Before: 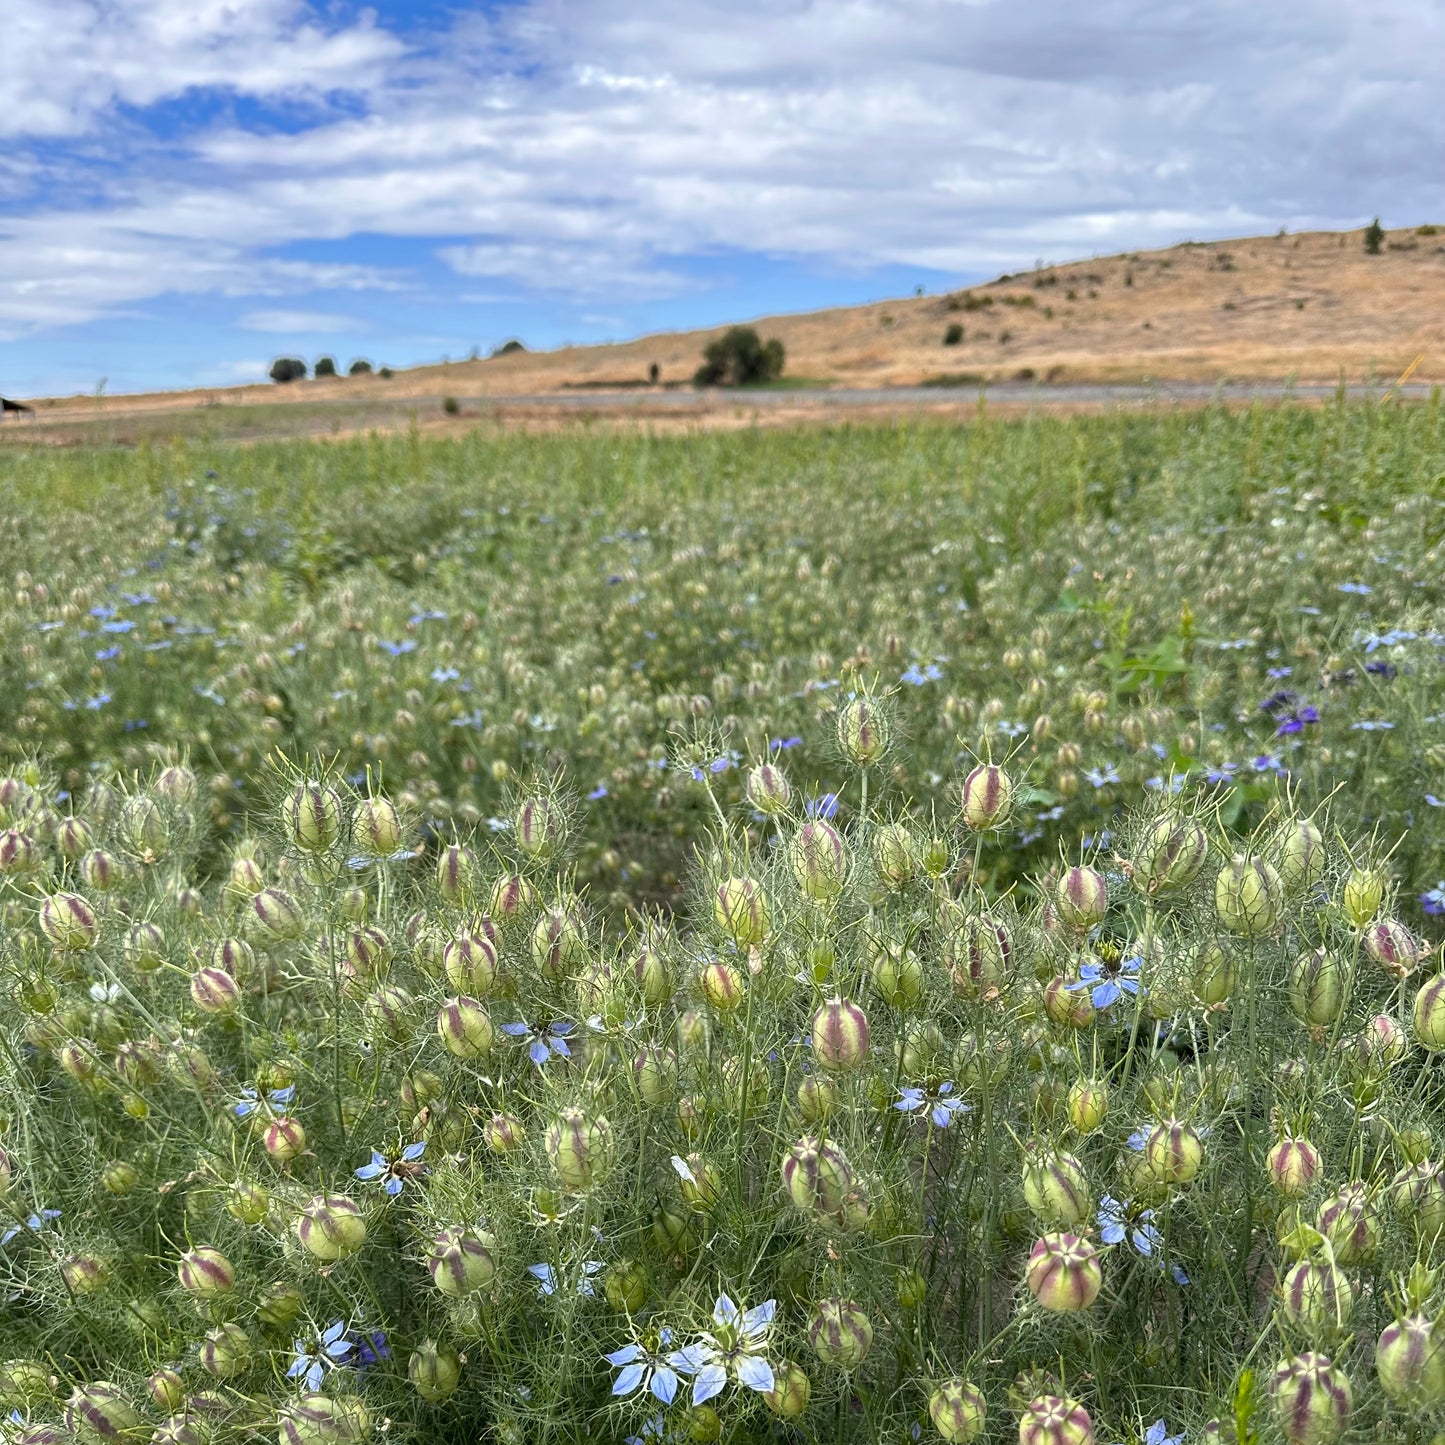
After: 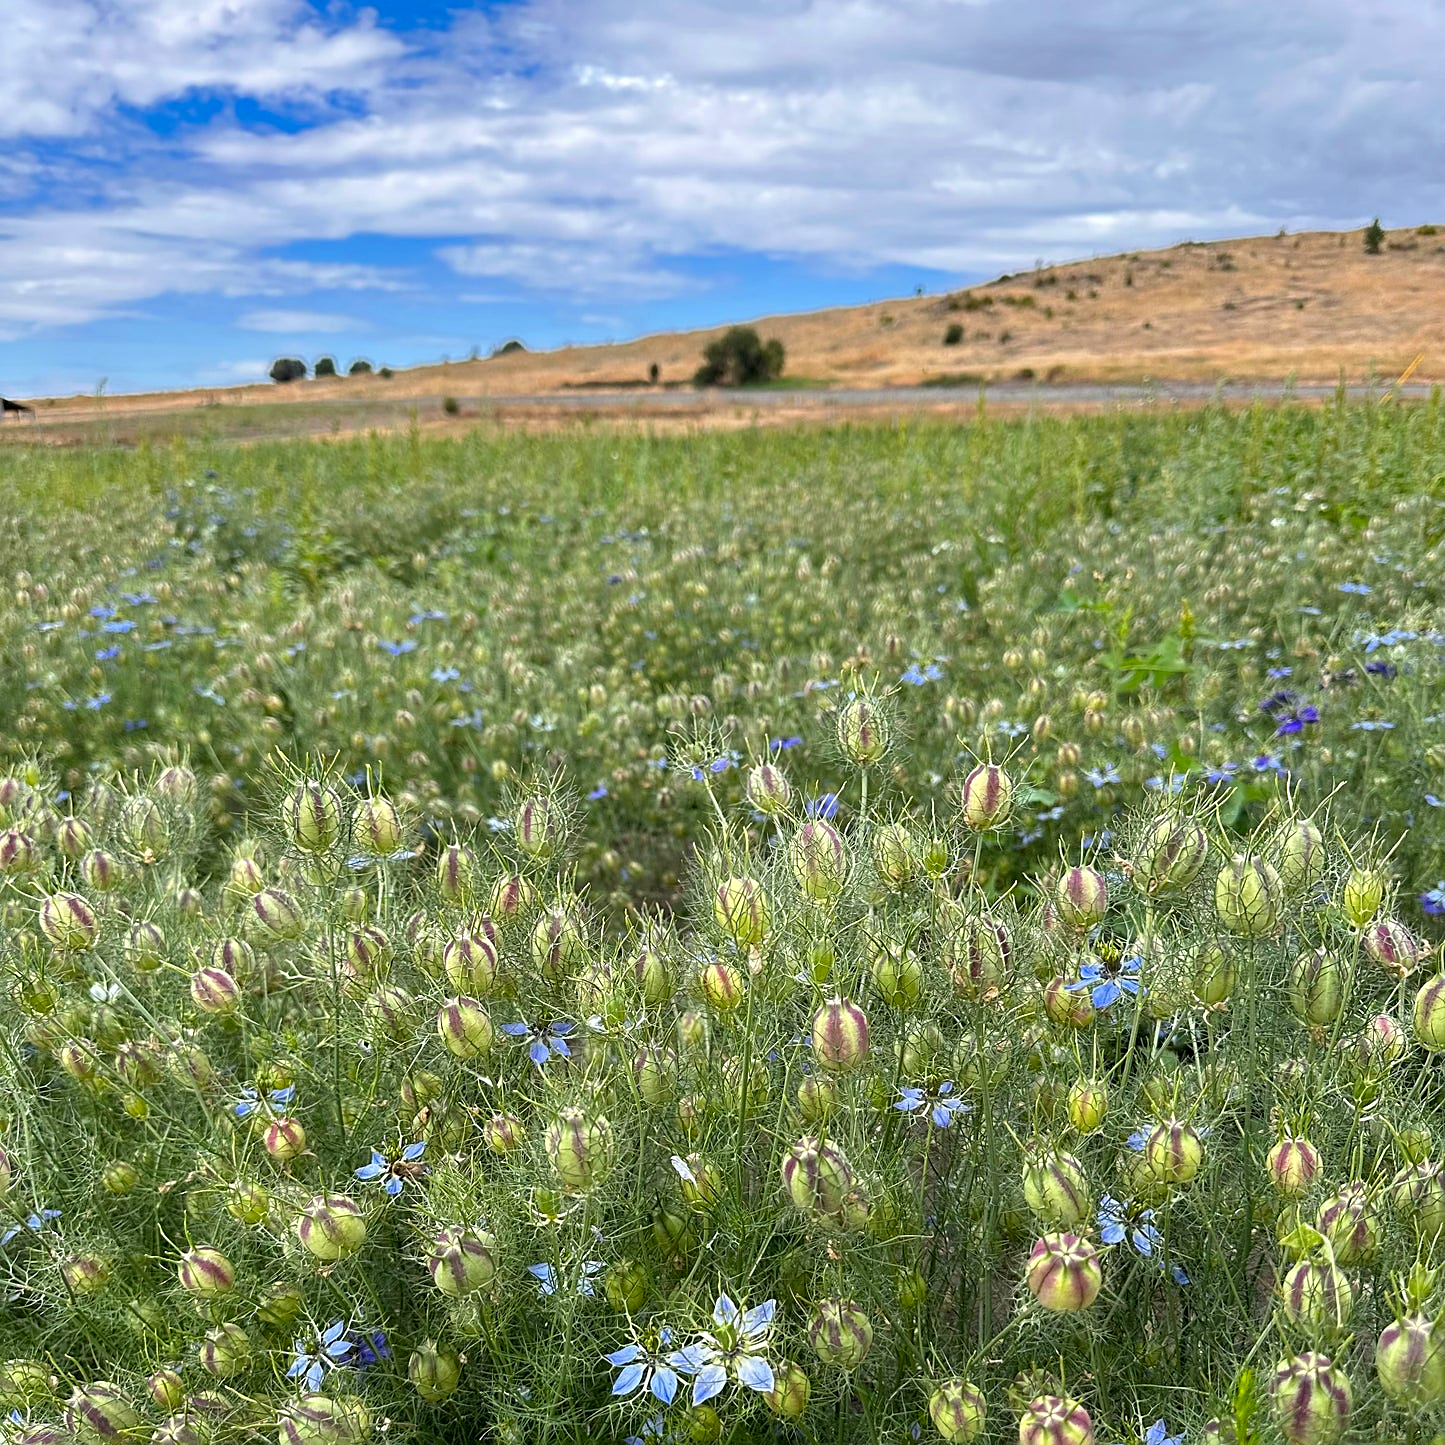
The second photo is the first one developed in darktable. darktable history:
sharpen: on, module defaults
color zones: curves: ch0 [(0, 0.613) (0.01, 0.613) (0.245, 0.448) (0.498, 0.529) (0.642, 0.665) (0.879, 0.777) (0.99, 0.613)]; ch1 [(0, 0) (0.143, 0) (0.286, 0) (0.429, 0) (0.571, 0) (0.714, 0) (0.857, 0)], mix -121.96%
